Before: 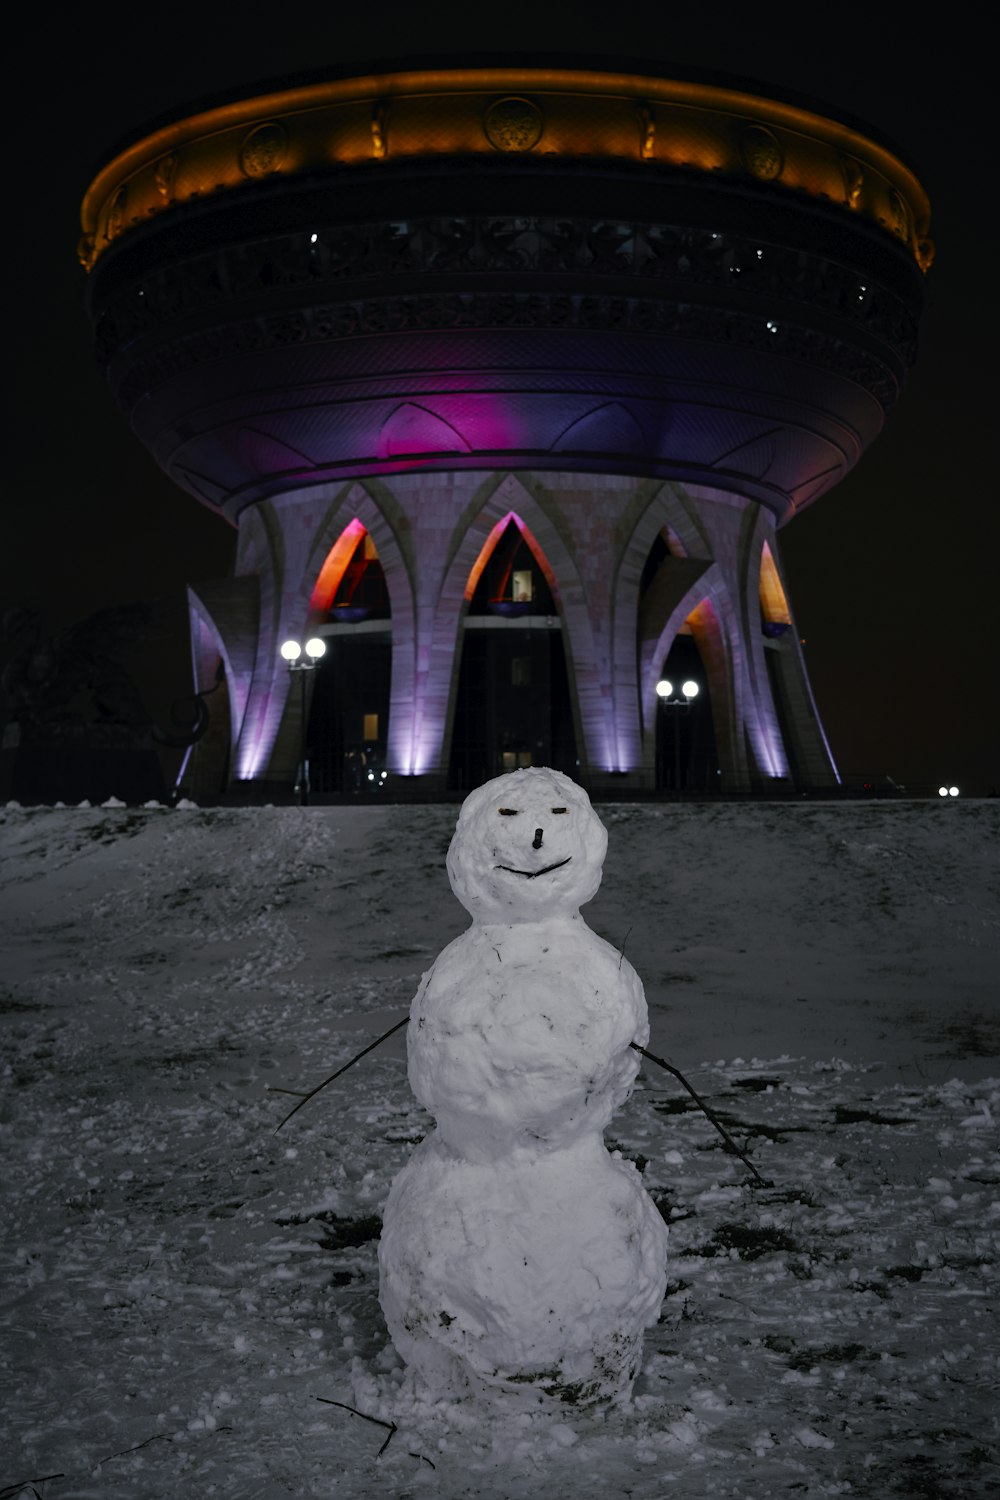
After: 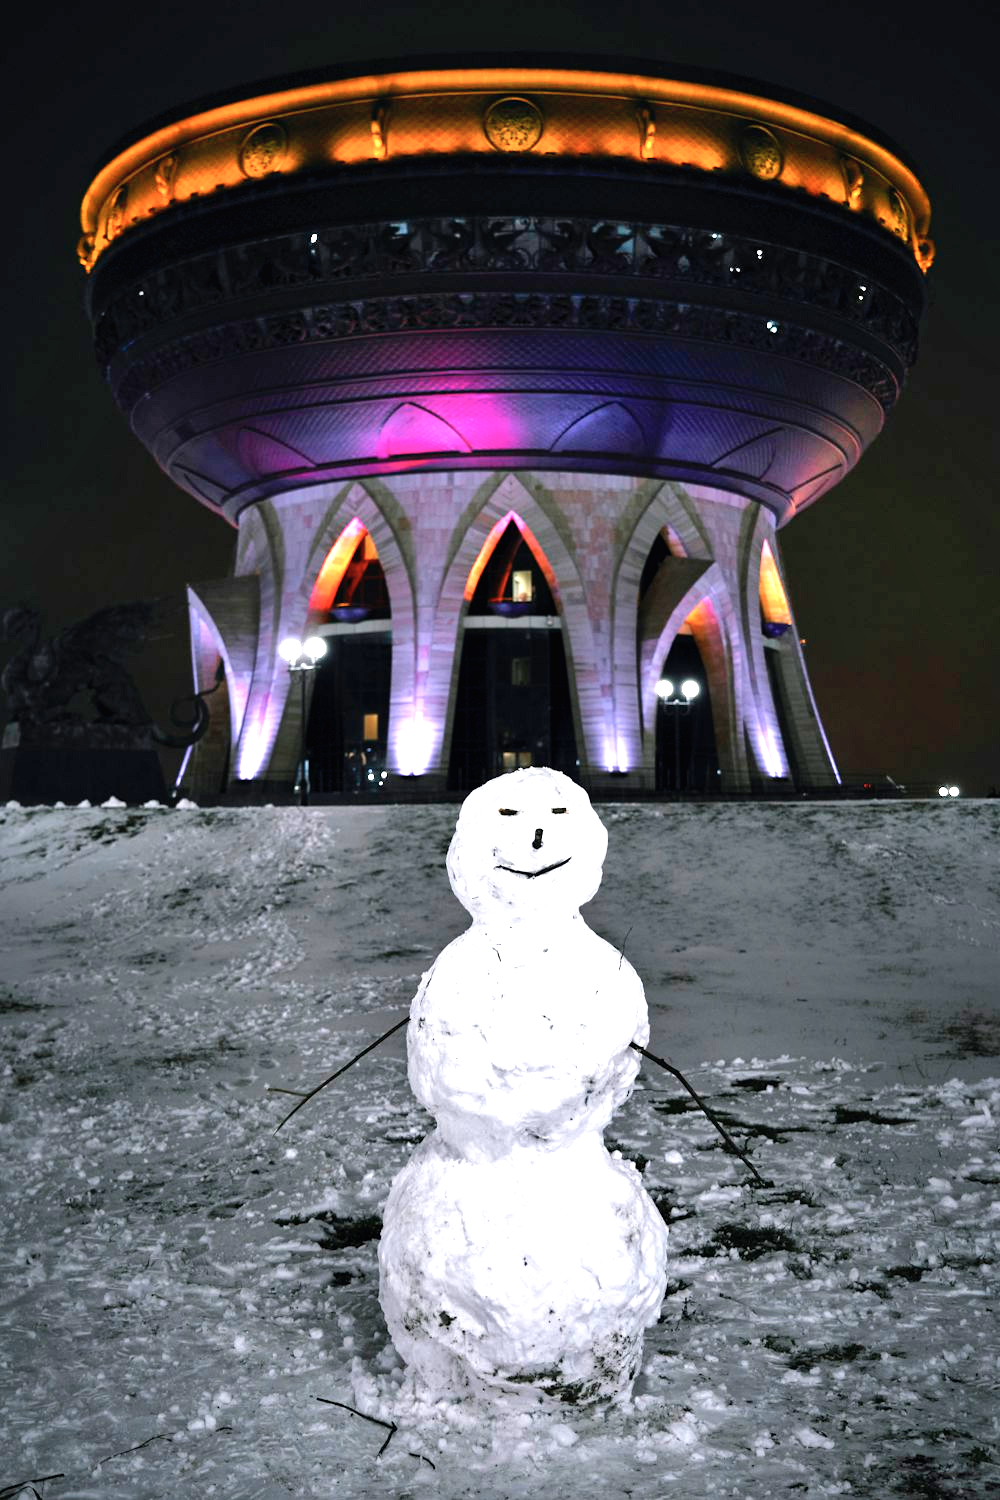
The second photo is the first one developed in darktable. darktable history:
shadows and highlights: soften with gaussian
exposure: black level correction 0, exposure 2.103 EV, compensate highlight preservation false
